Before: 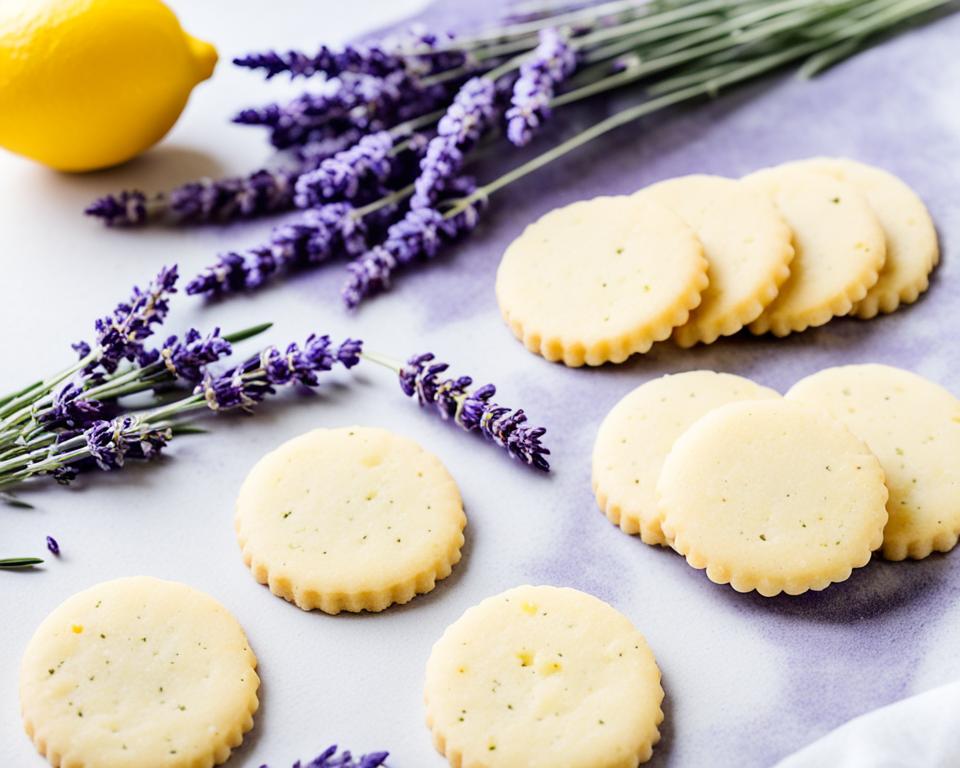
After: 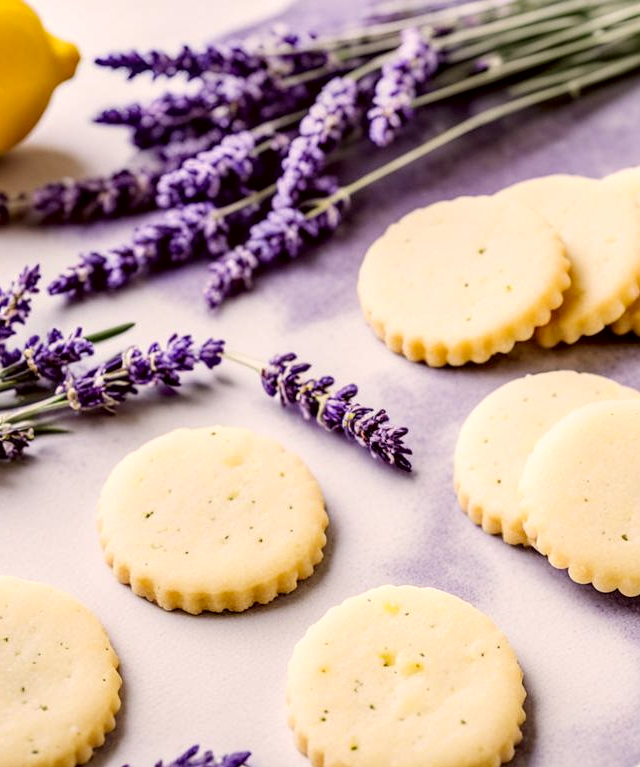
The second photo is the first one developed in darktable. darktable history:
local contrast: on, module defaults
crop and rotate: left 14.454%, right 18.833%
exposure: black level correction 0.004, exposure 0.017 EV, compensate exposure bias true, compensate highlight preservation false
color correction: highlights a* 6.51, highlights b* 7.99, shadows a* 5.52, shadows b* 7.22, saturation 0.917
